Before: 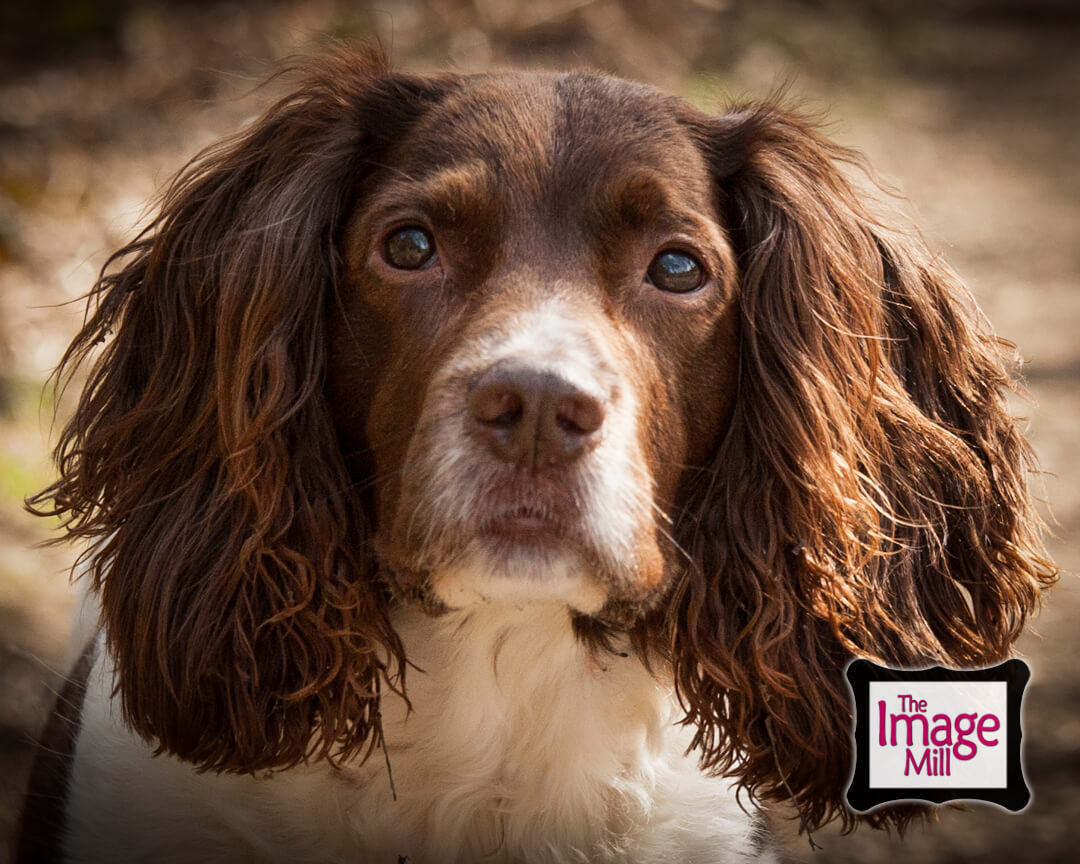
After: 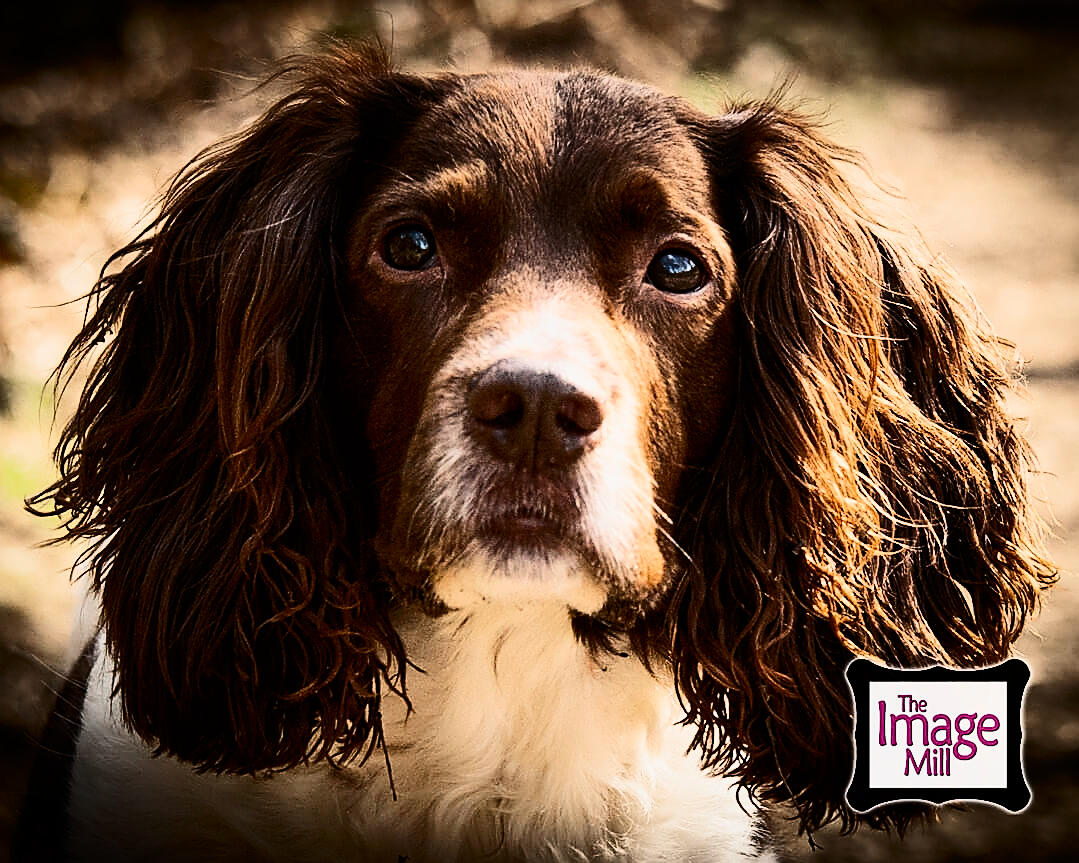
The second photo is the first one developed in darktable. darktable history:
sharpen: radius 1.373, amount 1.234, threshold 0.669
color zones: curves: ch0 [(0.257, 0.558) (0.75, 0.565)]; ch1 [(0.004, 0.857) (0.14, 0.416) (0.257, 0.695) (0.442, 0.032) (0.736, 0.266) (0.891, 0.741)]; ch2 [(0, 0.623) (0.112, 0.436) (0.271, 0.474) (0.516, 0.64) (0.743, 0.286)], mix -131.5%
crop and rotate: left 0.084%, bottom 0.002%
exposure: compensate exposure bias true, compensate highlight preservation false
contrast brightness saturation: contrast 0.407, brightness 0.112, saturation 0.207
filmic rgb: black relative exposure -7.65 EV, white relative exposure 4.56 EV, hardness 3.61, contrast 1.054, color science v6 (2022)
tone equalizer: -8 EV -0.378 EV, -7 EV -0.422 EV, -6 EV -0.329 EV, -5 EV -0.24 EV, -3 EV 0.228 EV, -2 EV 0.31 EV, -1 EV 0.407 EV, +0 EV 0.401 EV, edges refinement/feathering 500, mask exposure compensation -1.57 EV, preserve details no
